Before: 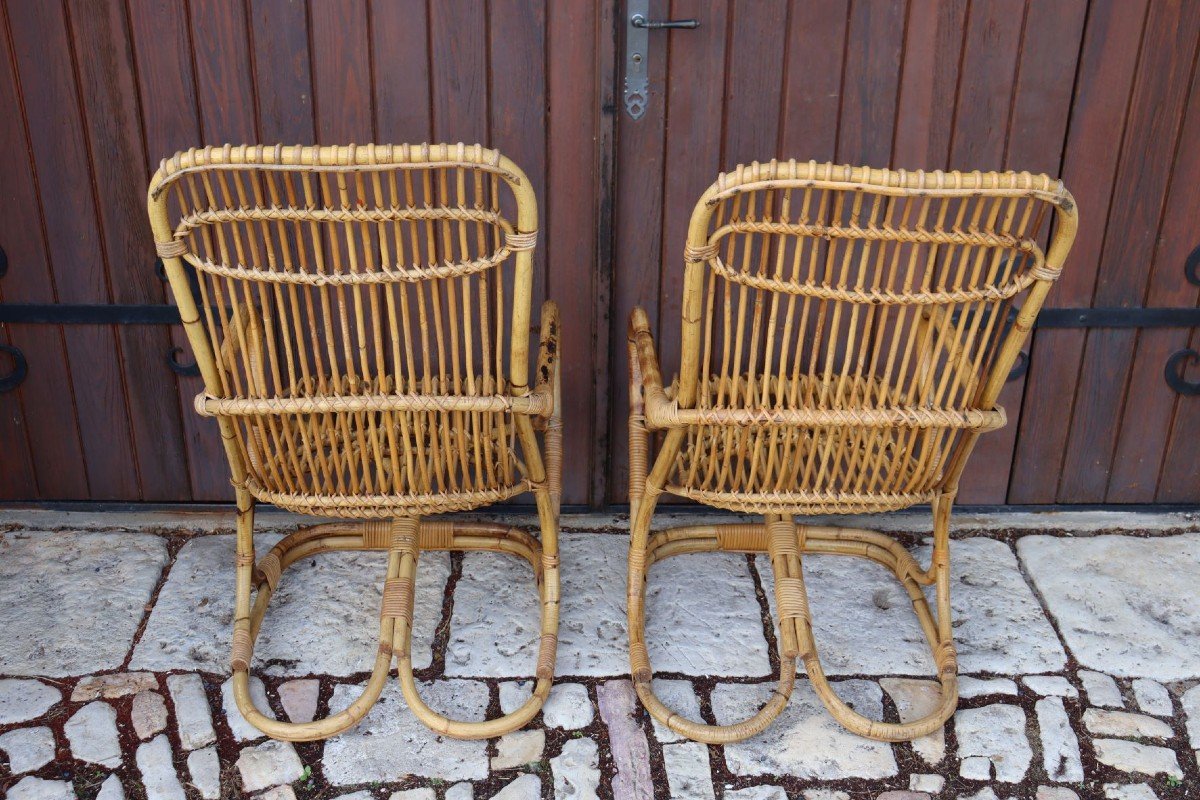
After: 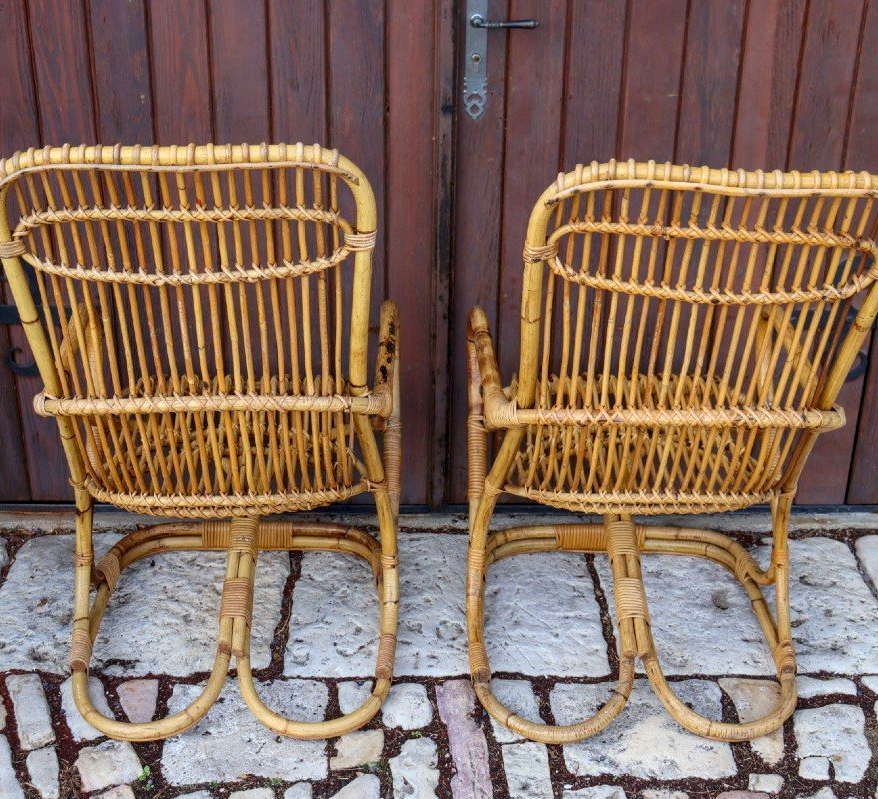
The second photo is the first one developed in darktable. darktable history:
local contrast: on, module defaults
crop: left 13.443%, right 13.31%
contrast brightness saturation: contrast 0.08, saturation 0.2
